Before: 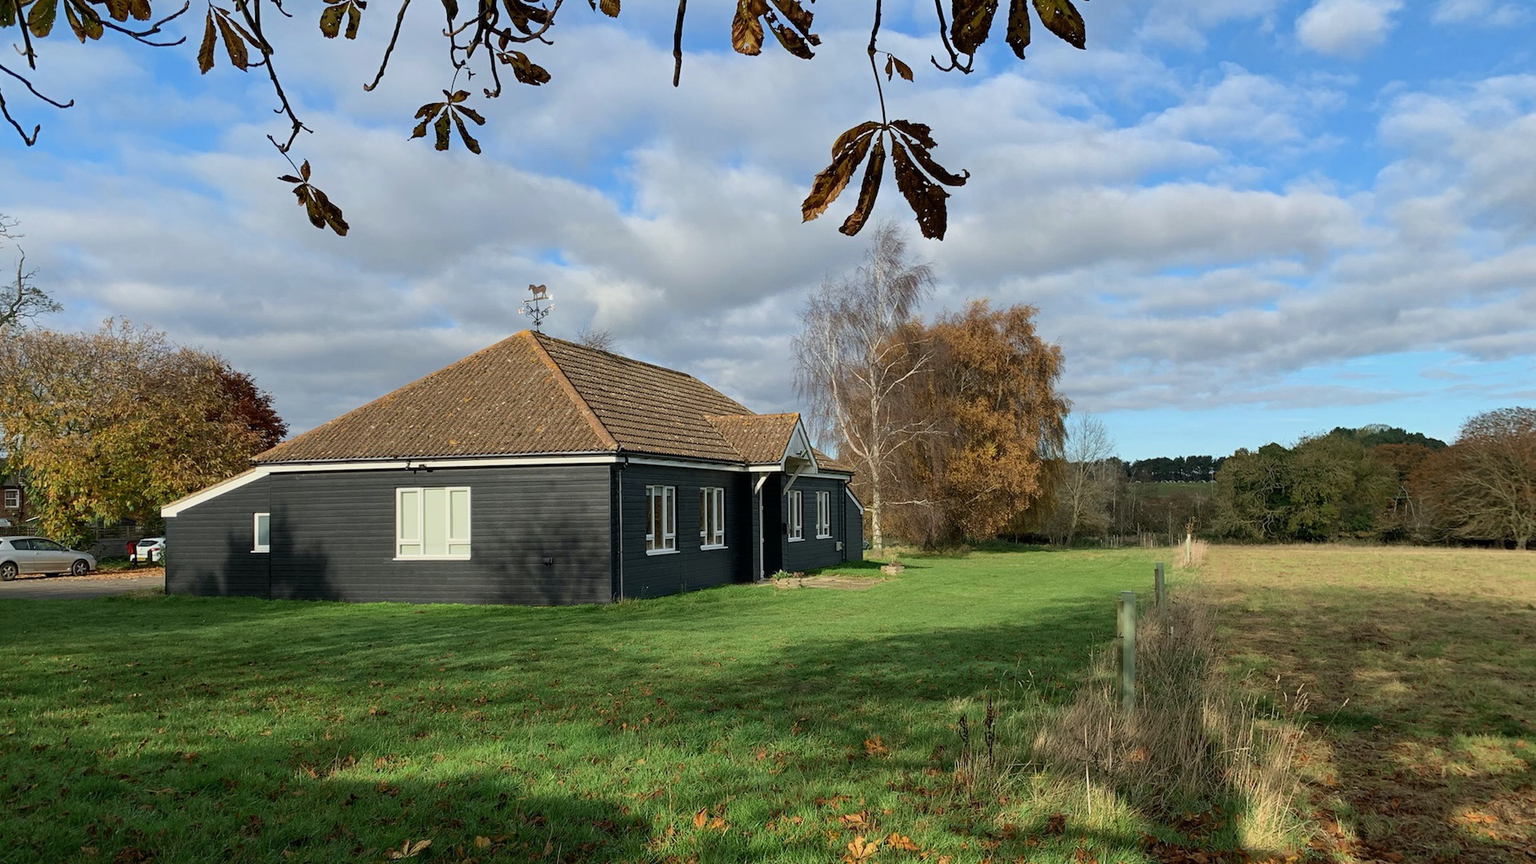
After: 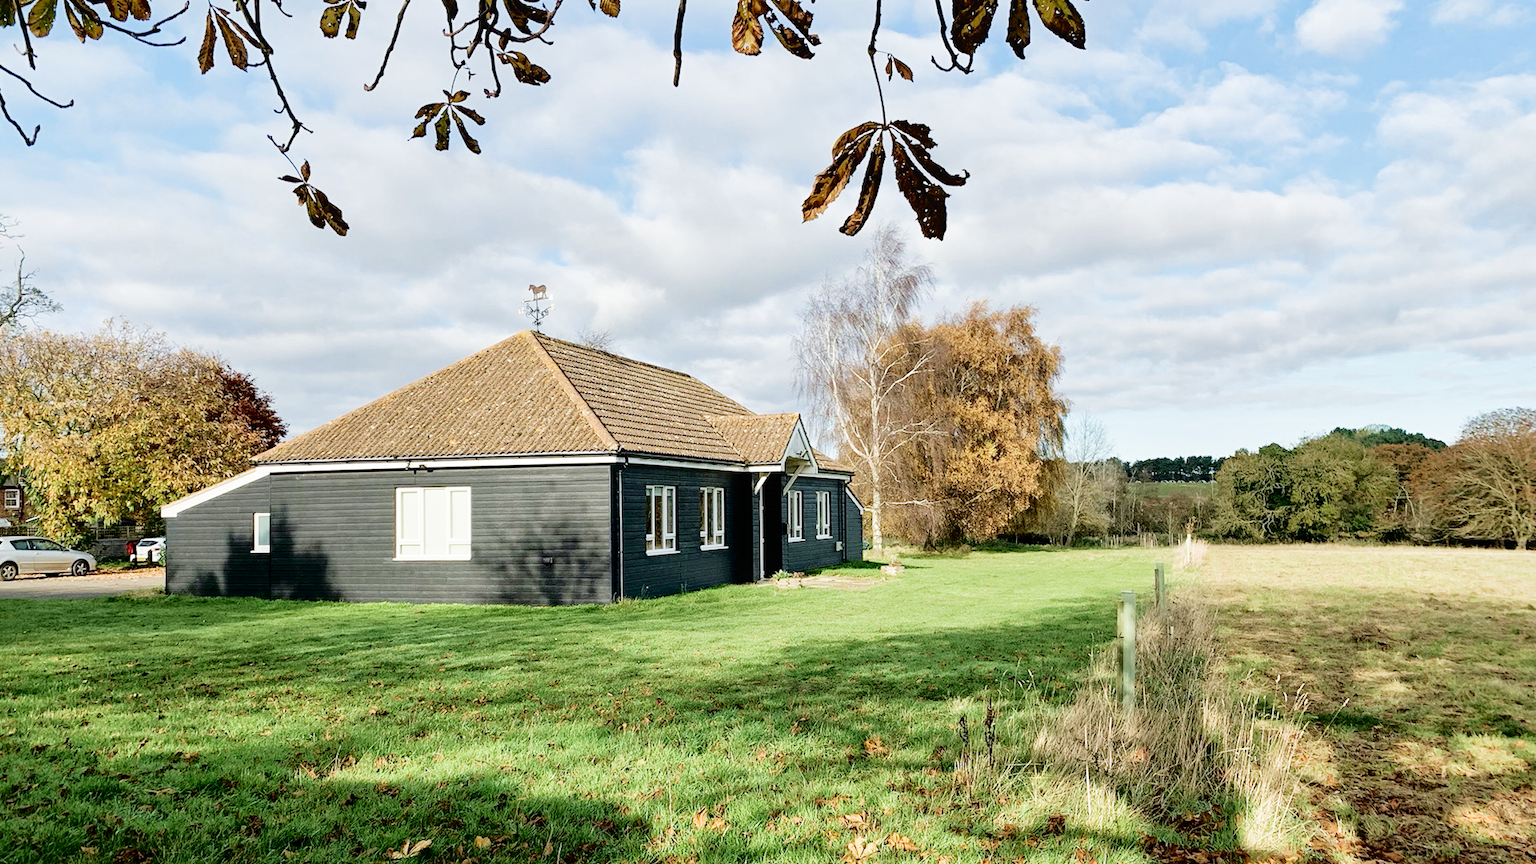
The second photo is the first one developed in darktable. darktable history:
filmic rgb: black relative exposure -7.65 EV, white relative exposure 4.56 EV, hardness 3.61, add noise in highlights 0.002, preserve chrominance no, color science v3 (2019), use custom middle-gray values true, contrast in highlights soft
exposure: black level correction 0, exposure 1.2 EV, compensate exposure bias true, compensate highlight preservation false
tone curve: curves: ch0 [(0, 0) (0.003, 0.025) (0.011, 0.027) (0.025, 0.032) (0.044, 0.037) (0.069, 0.044) (0.1, 0.054) (0.136, 0.084) (0.177, 0.128) (0.224, 0.196) (0.277, 0.281) (0.335, 0.376) (0.399, 0.461) (0.468, 0.534) (0.543, 0.613) (0.623, 0.692) (0.709, 0.77) (0.801, 0.849) (0.898, 0.934) (1, 1)], color space Lab, independent channels, preserve colors none
velvia: strength 24.83%
local contrast: mode bilateral grid, contrast 21, coarseness 49, detail 141%, midtone range 0.2
